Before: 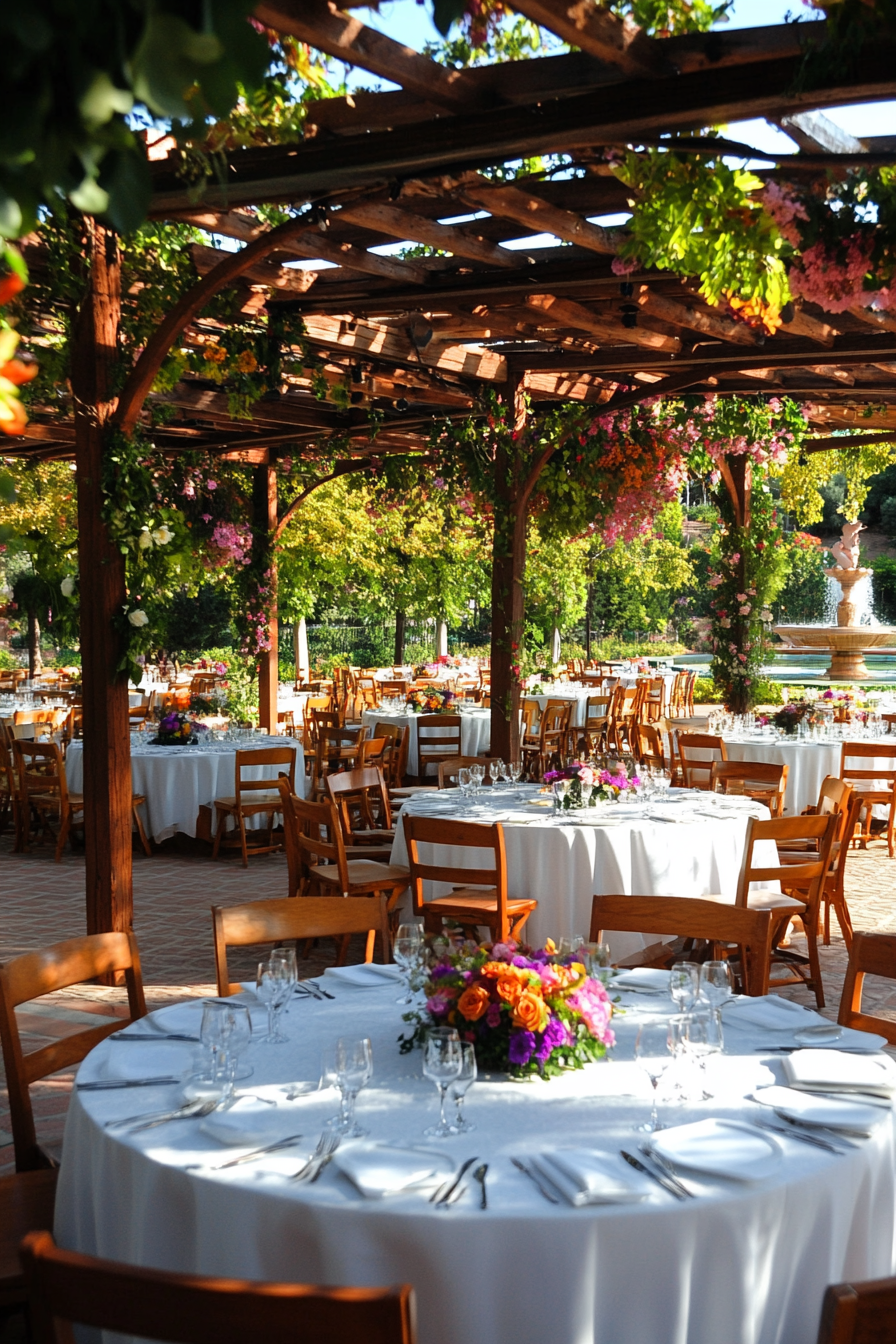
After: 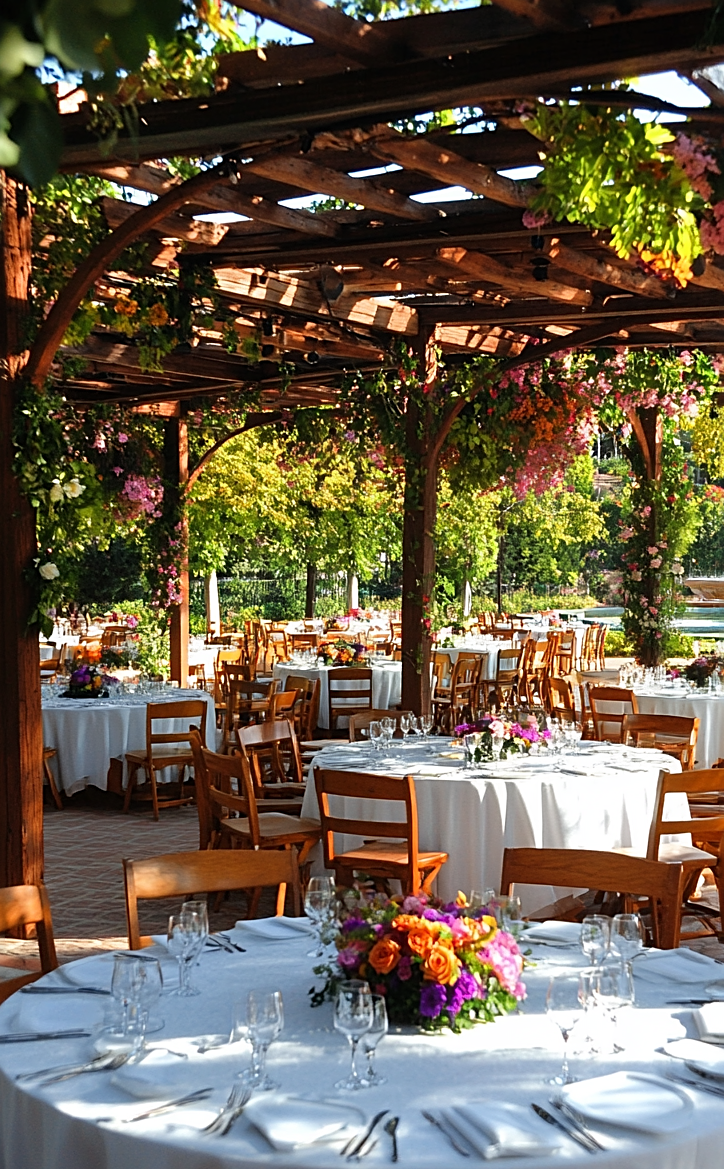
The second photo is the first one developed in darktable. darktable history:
sharpen: on, module defaults
crop: left 9.956%, top 3.499%, right 9.211%, bottom 9.478%
